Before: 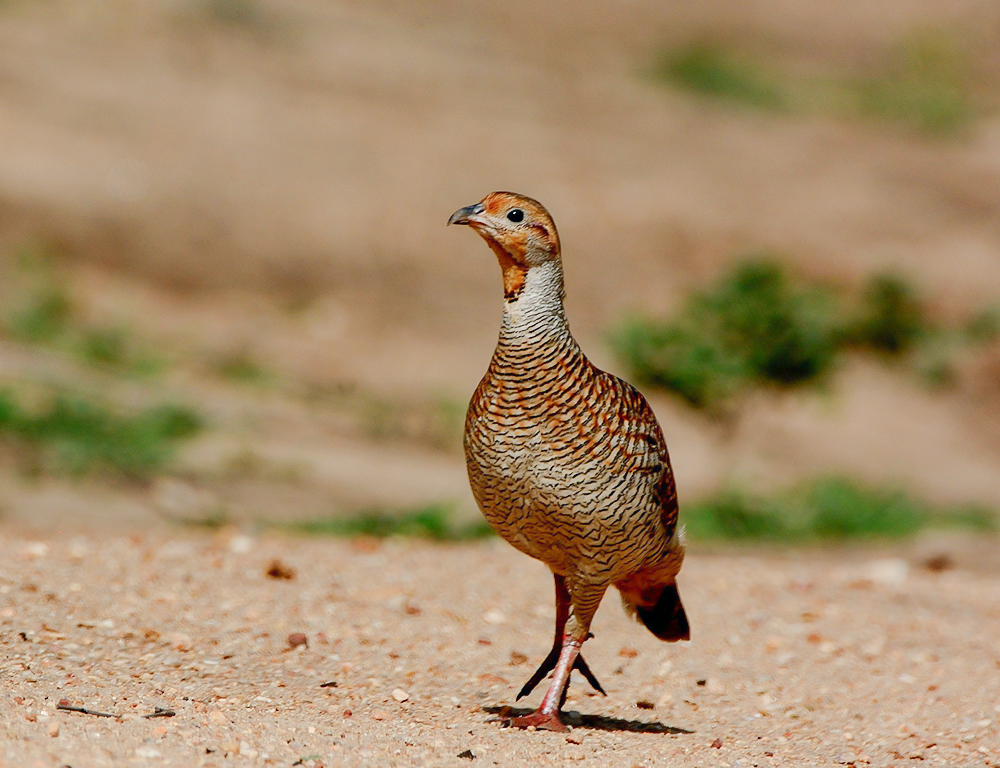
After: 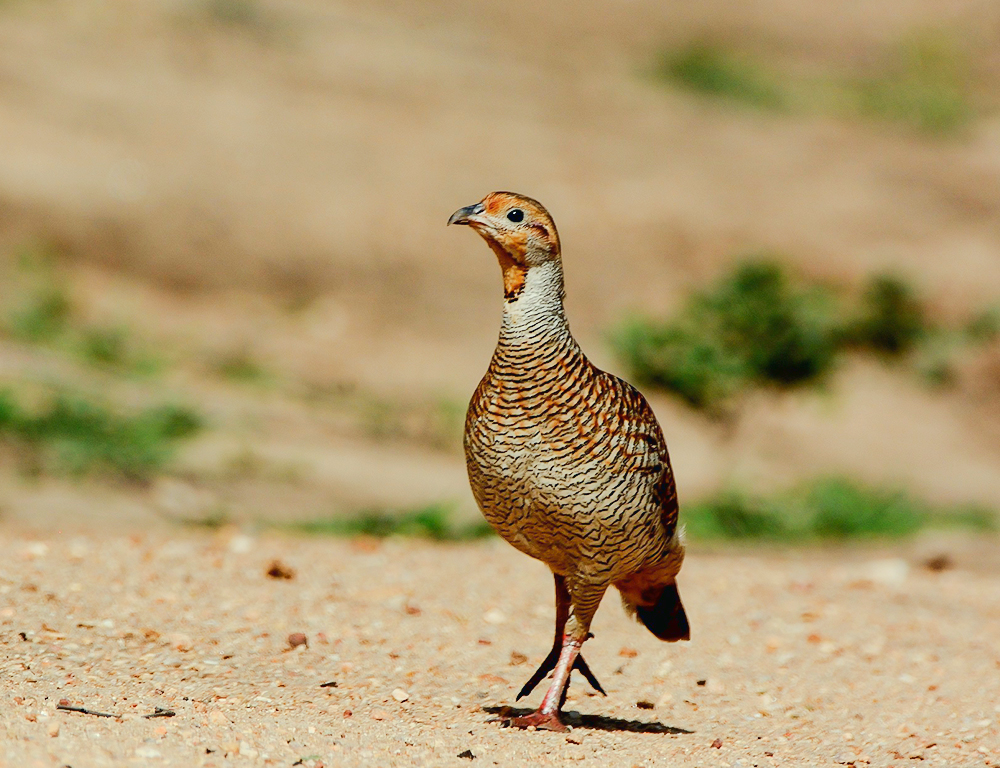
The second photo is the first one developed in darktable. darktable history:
color correction: highlights a* -4.72, highlights b* 5.06, saturation 0.941
tone curve: curves: ch0 [(0, 0.024) (0.049, 0.038) (0.176, 0.162) (0.33, 0.331) (0.432, 0.475) (0.601, 0.665) (0.843, 0.876) (1, 1)]; ch1 [(0, 0) (0.339, 0.358) (0.445, 0.439) (0.476, 0.47) (0.504, 0.504) (0.53, 0.511) (0.557, 0.558) (0.627, 0.635) (0.728, 0.746) (1, 1)]; ch2 [(0, 0) (0.327, 0.324) (0.417, 0.44) (0.46, 0.453) (0.502, 0.504) (0.526, 0.52) (0.54, 0.564) (0.606, 0.626) (0.76, 0.75) (1, 1)], color space Lab, linked channels, preserve colors none
